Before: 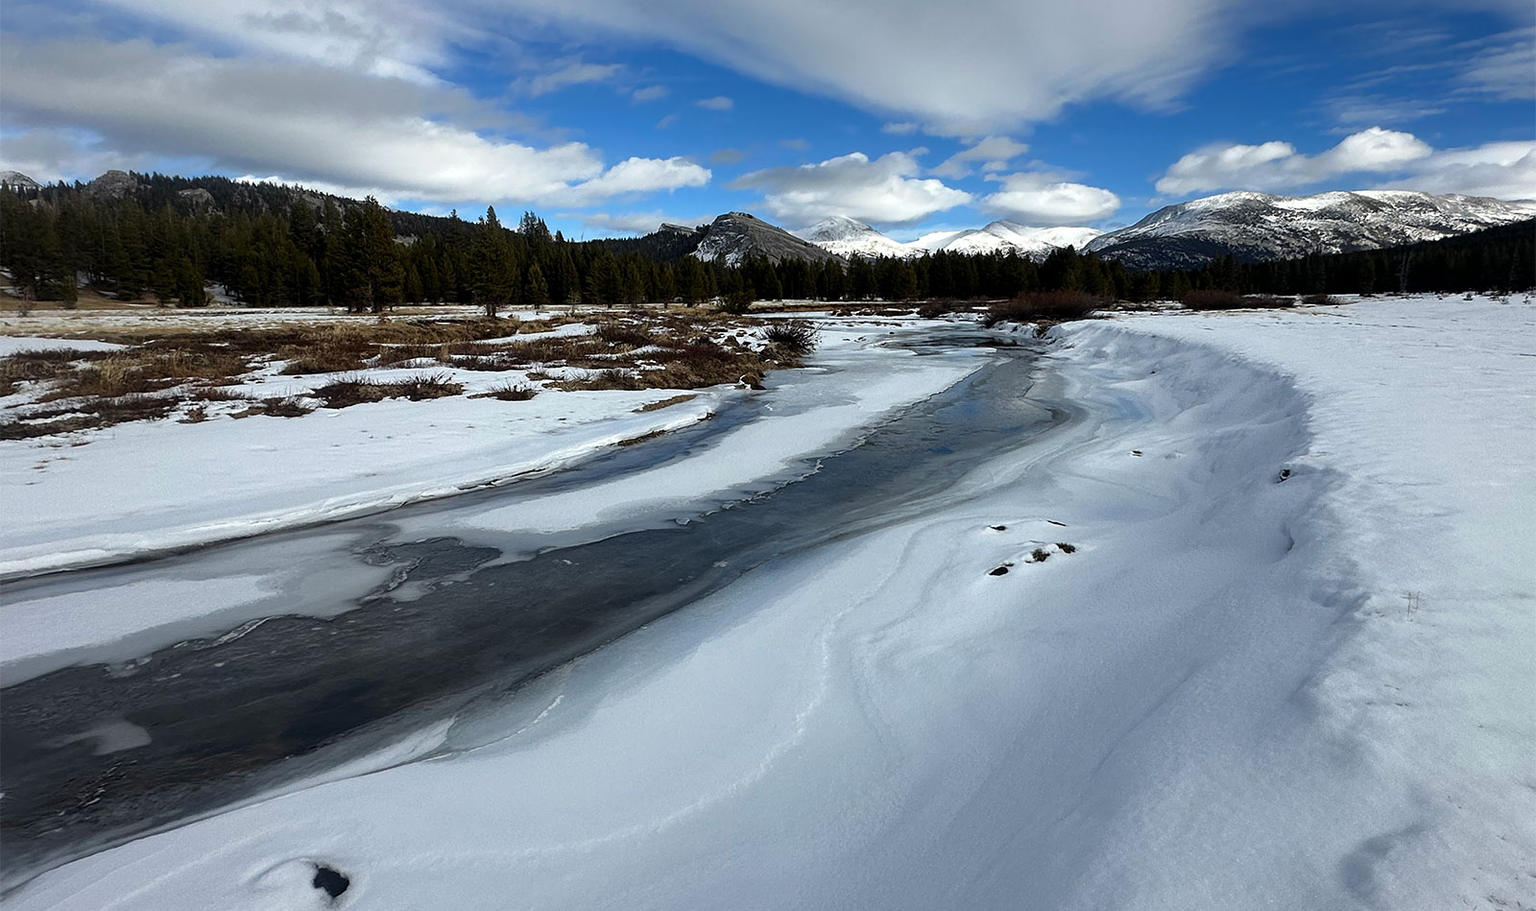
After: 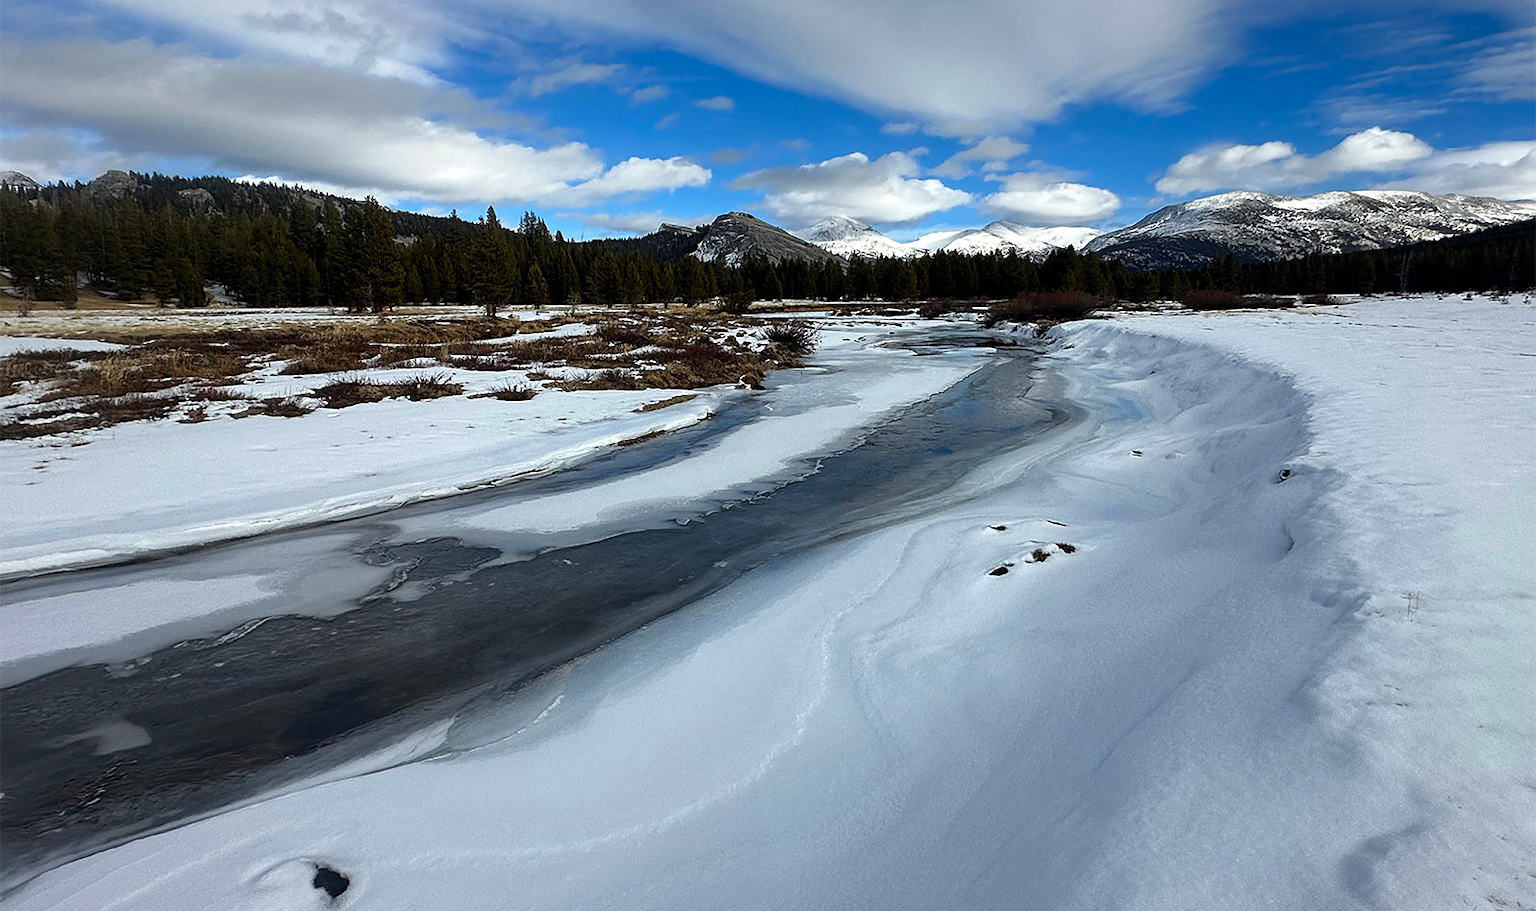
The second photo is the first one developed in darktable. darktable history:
exposure: exposure 0.02 EV, compensate highlight preservation false
sharpen: amount 0.2
contrast brightness saturation: saturation 0.13
